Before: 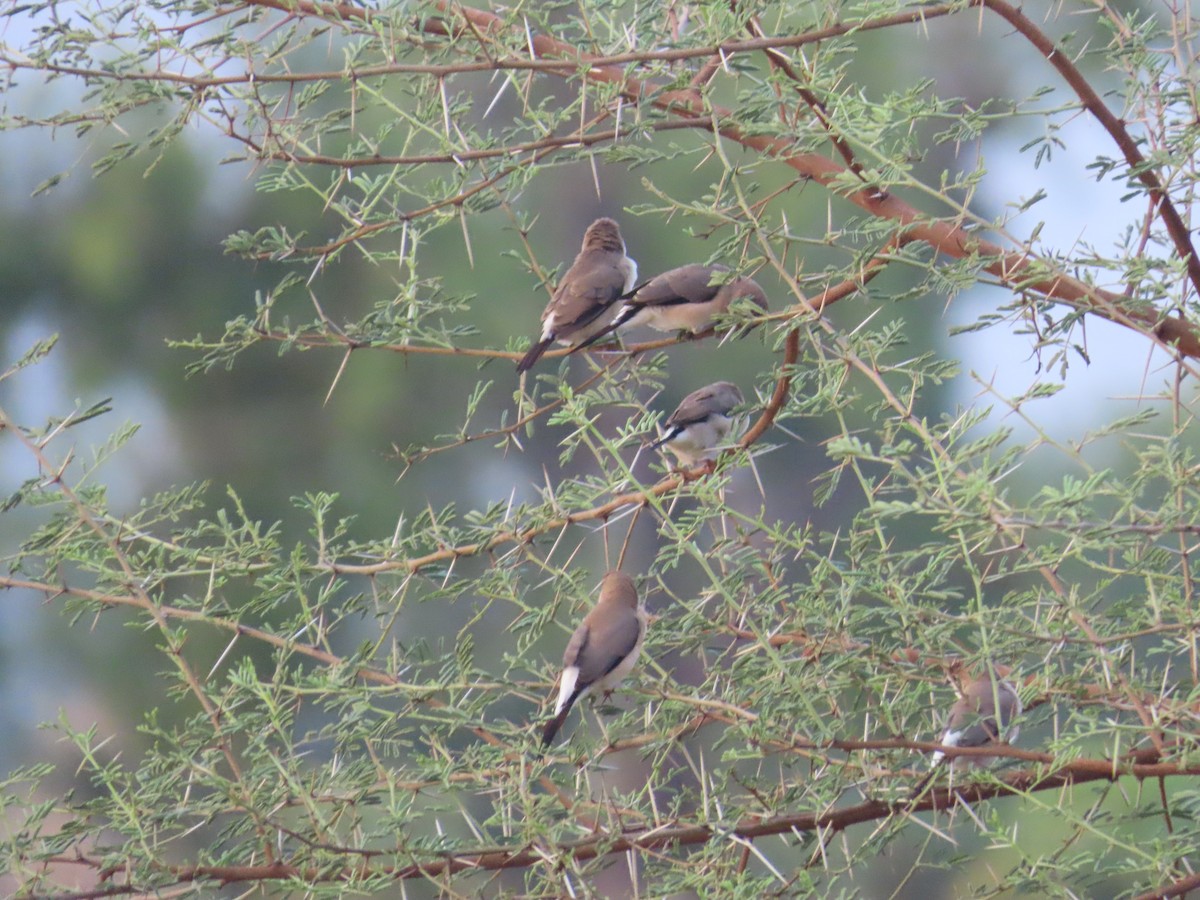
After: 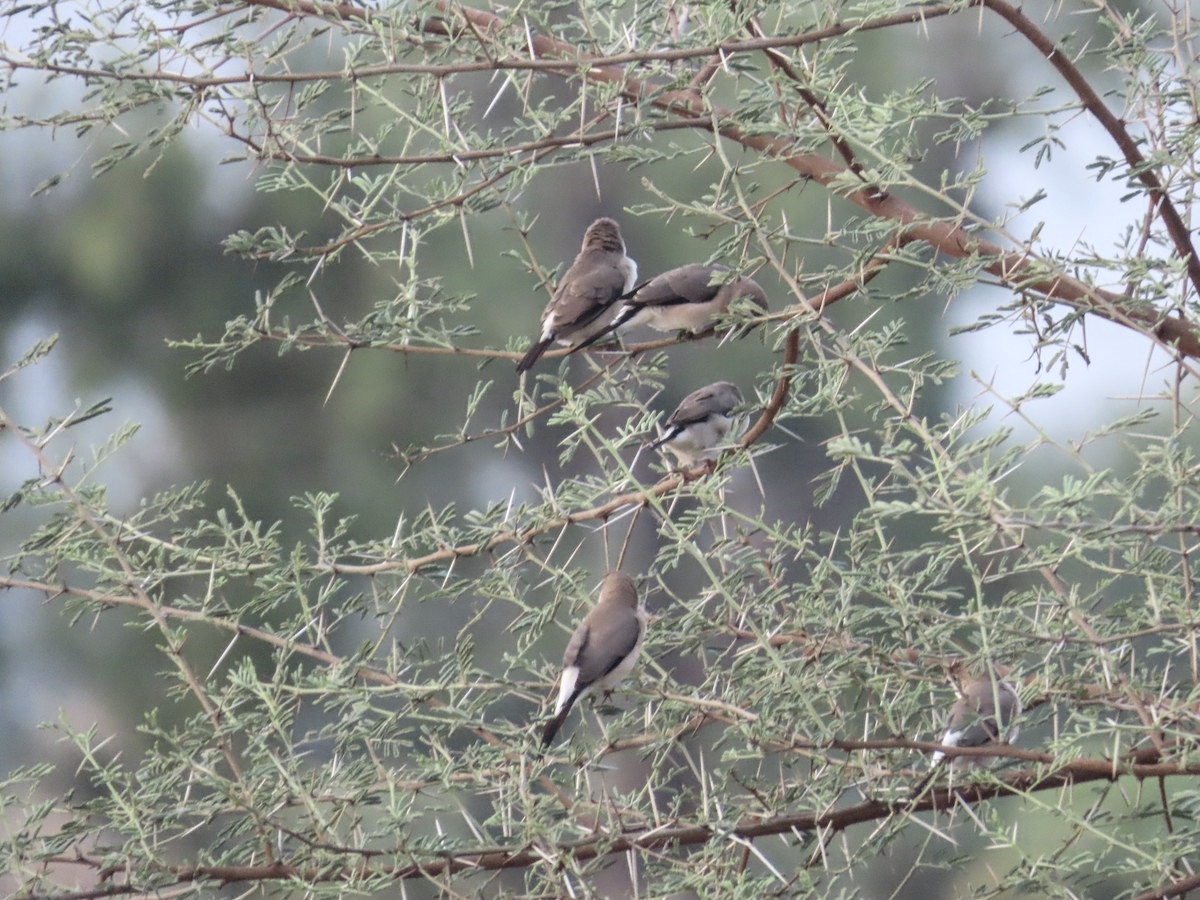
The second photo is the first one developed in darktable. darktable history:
contrast brightness saturation: contrast 0.095, saturation -0.375
local contrast: on, module defaults
